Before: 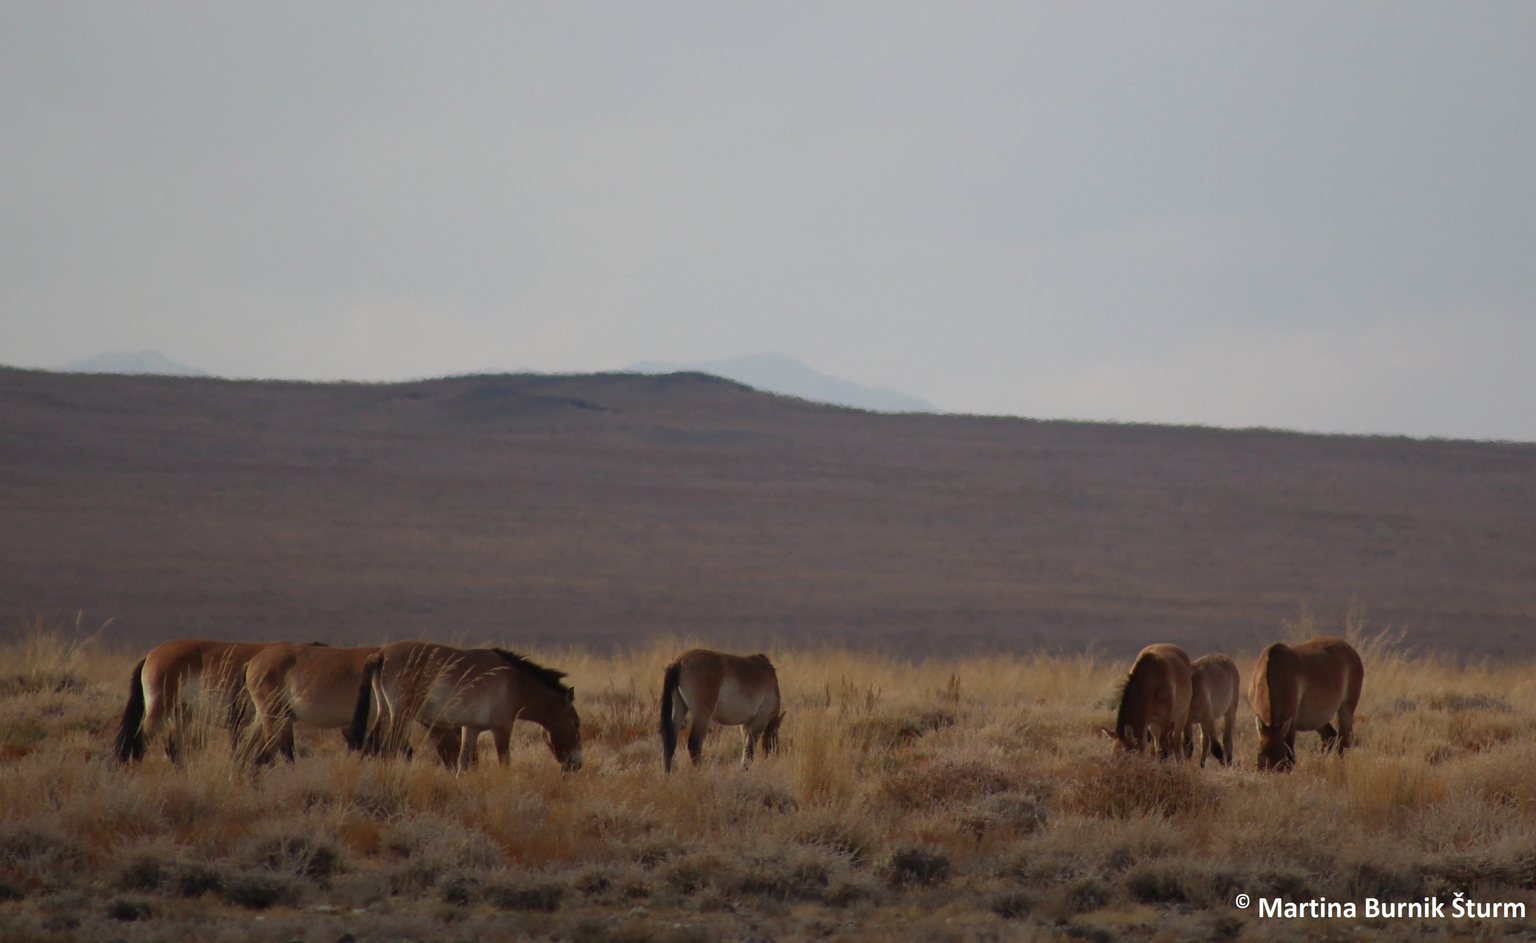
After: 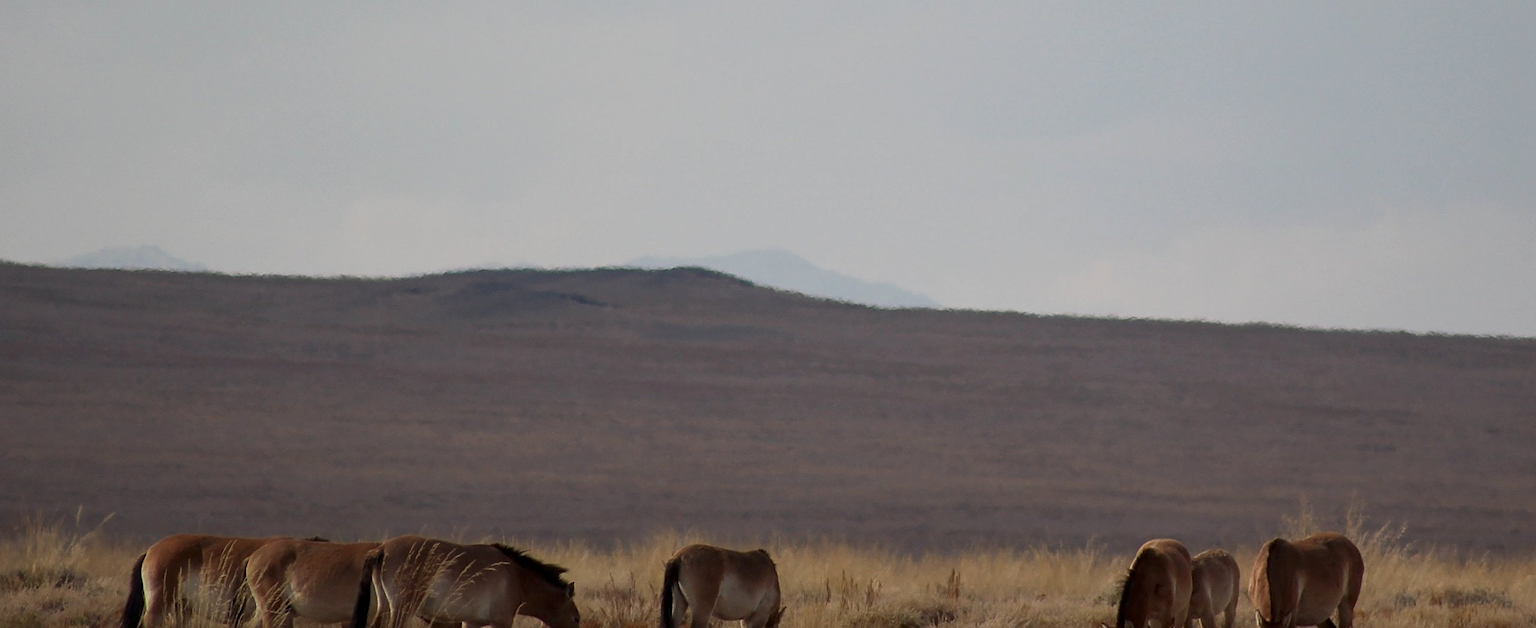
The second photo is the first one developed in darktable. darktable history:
sharpen: on, module defaults
local contrast: on, module defaults
crop: top 11.166%, bottom 22.168%
